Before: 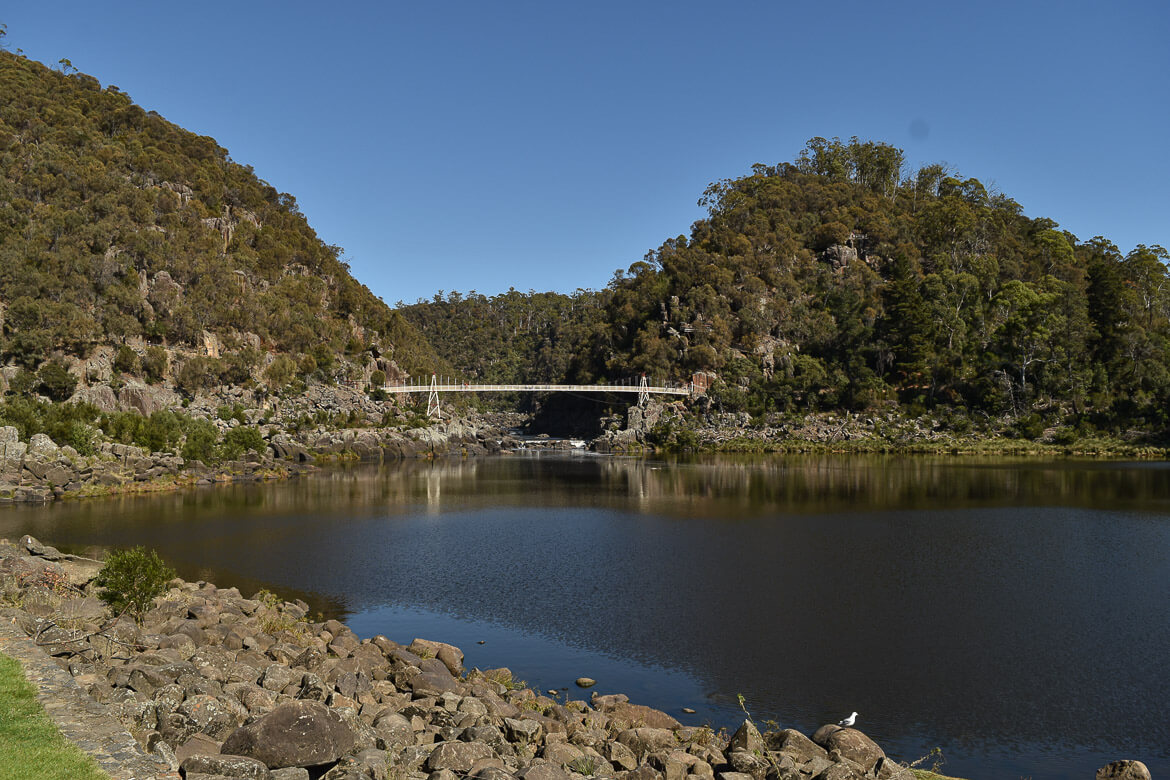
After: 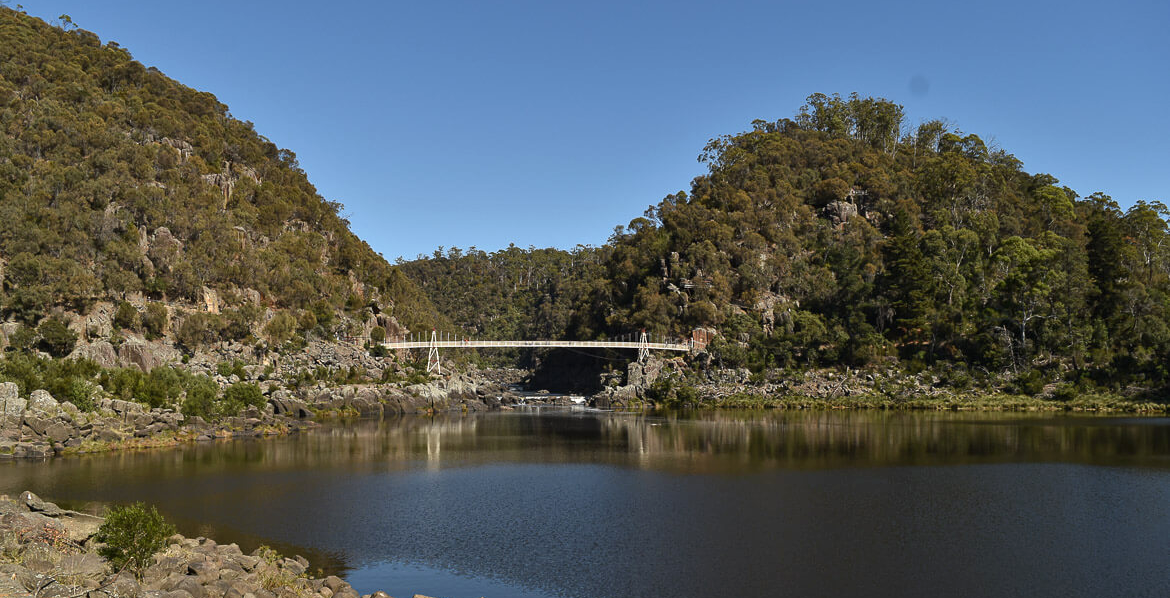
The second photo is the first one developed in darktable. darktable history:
crop: top 5.667%, bottom 17.637%
exposure: exposure 0.2 EV, compensate highlight preservation false
